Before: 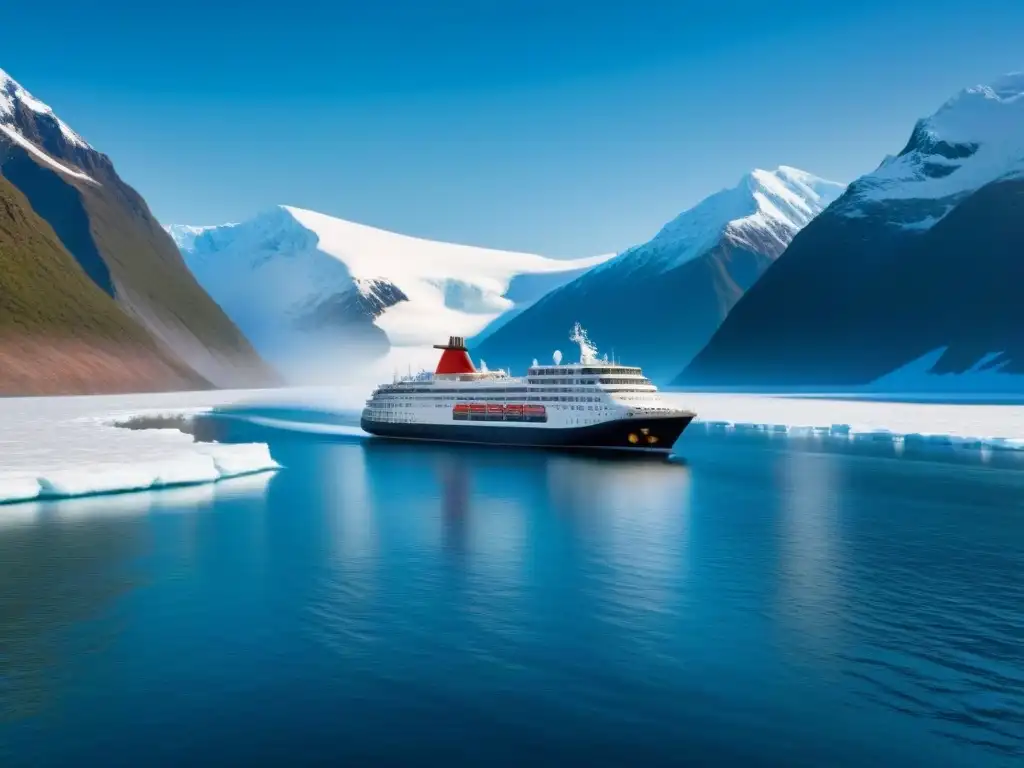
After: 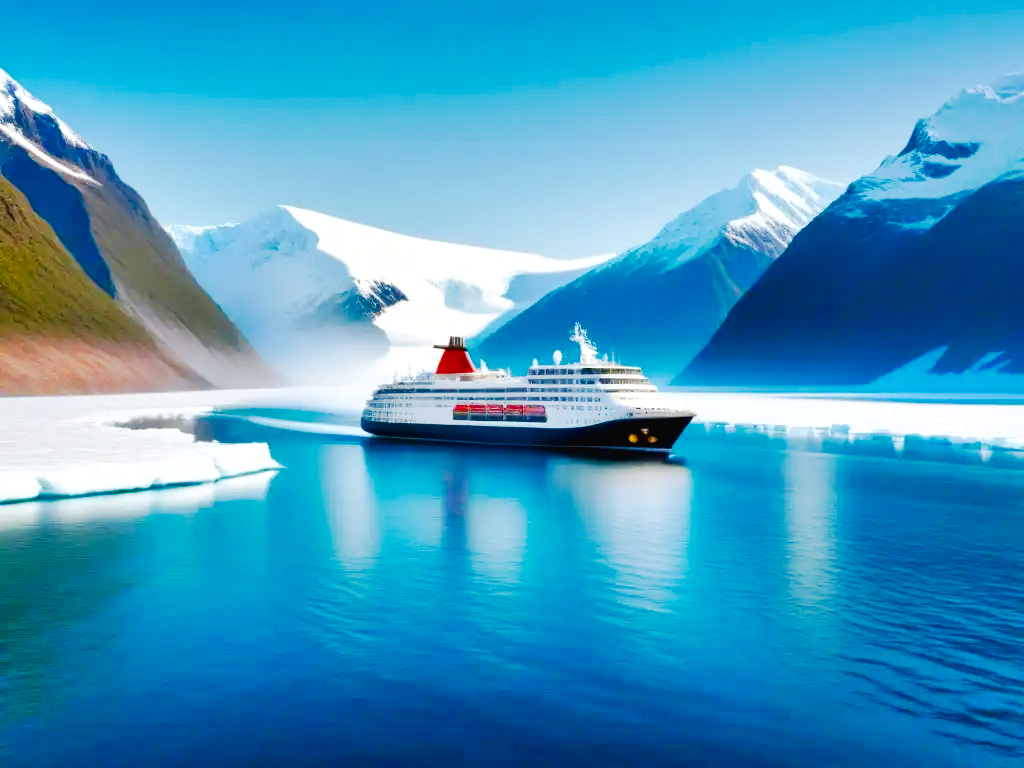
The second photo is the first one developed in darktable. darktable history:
color balance rgb: perceptual saturation grading › global saturation 29.869%, perceptual brilliance grading › global brilliance 25.299%, global vibrance 3.05%
shadows and highlights: soften with gaussian
tone curve: curves: ch0 [(0, 0.017) (0.091, 0.04) (0.296, 0.276) (0.439, 0.482) (0.64, 0.729) (0.785, 0.817) (0.995, 0.917)]; ch1 [(0, 0) (0.384, 0.365) (0.463, 0.447) (0.486, 0.474) (0.503, 0.497) (0.526, 0.52) (0.555, 0.564) (0.578, 0.589) (0.638, 0.66) (0.766, 0.773) (1, 1)]; ch2 [(0, 0) (0.374, 0.344) (0.446, 0.443) (0.501, 0.509) (0.528, 0.522) (0.569, 0.593) (0.61, 0.646) (0.666, 0.688) (1, 1)], preserve colors none
